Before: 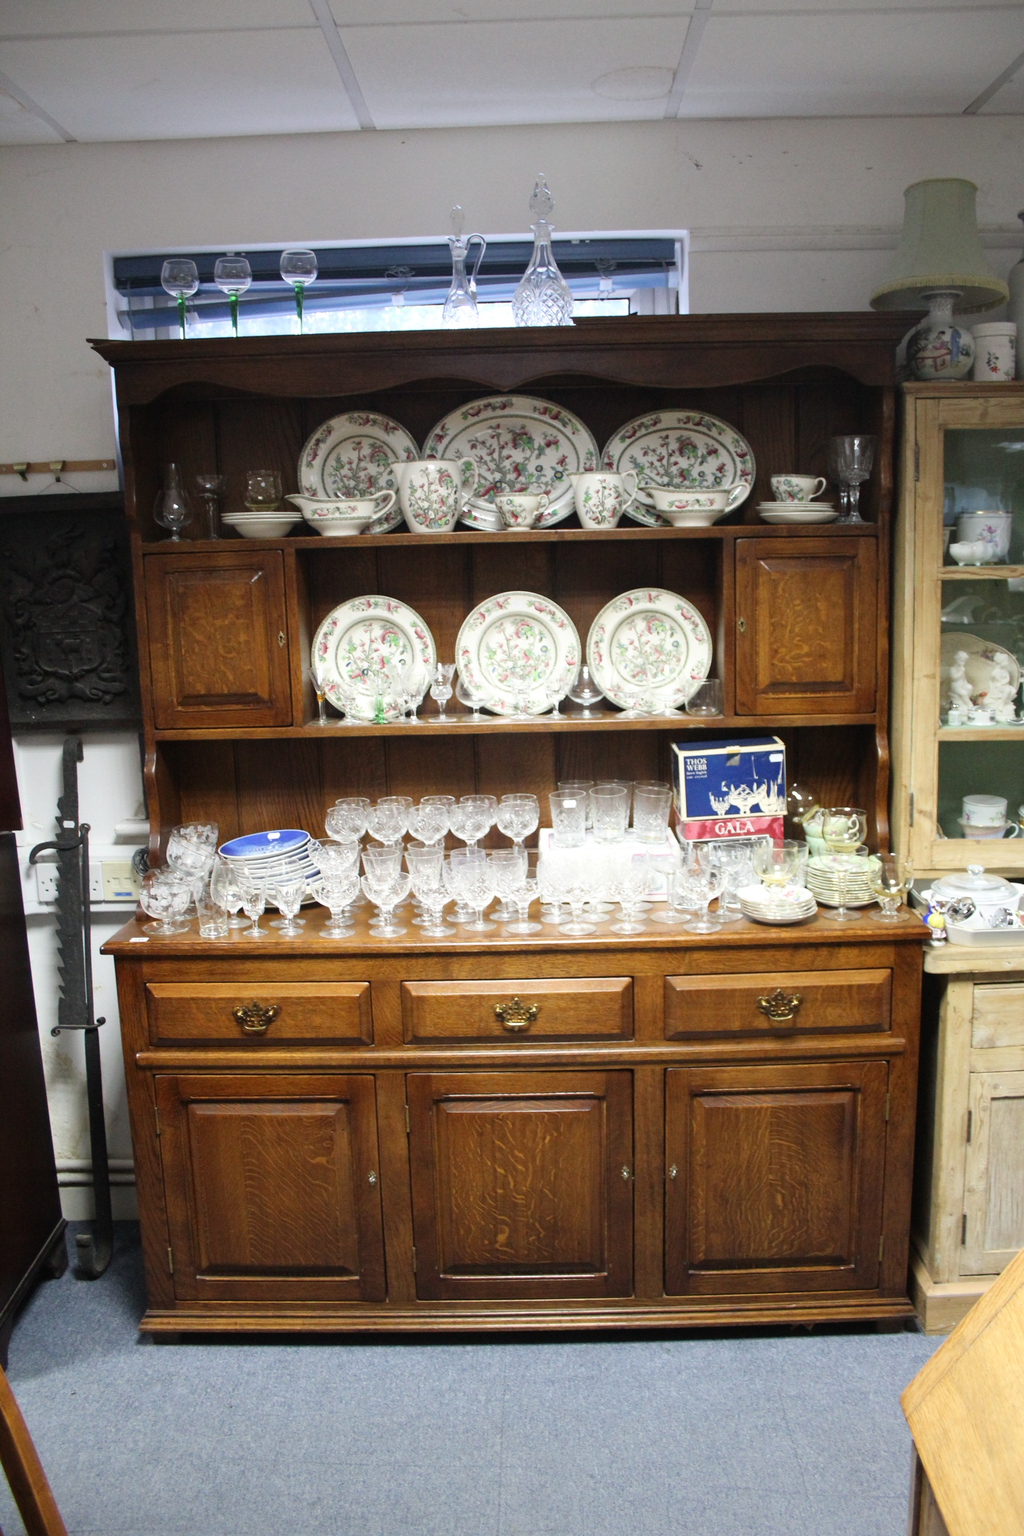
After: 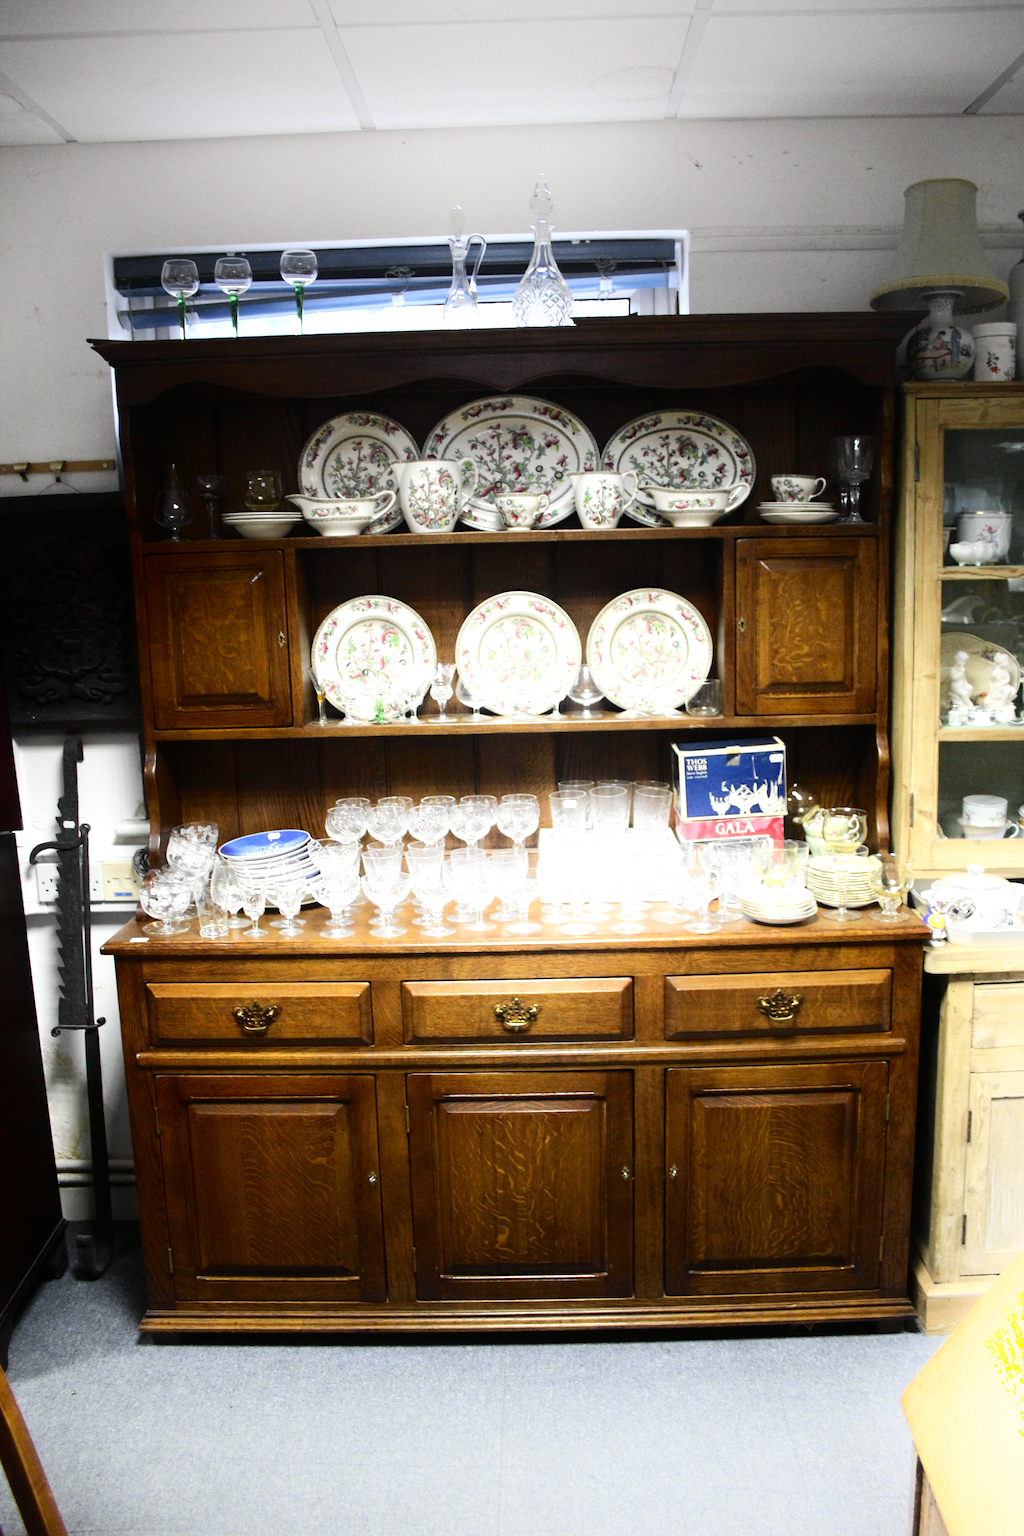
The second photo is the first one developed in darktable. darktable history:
tone curve: curves: ch0 [(0, 0) (0.037, 0.025) (0.131, 0.093) (0.275, 0.256) (0.497, 0.51) (0.617, 0.643) (0.704, 0.732) (0.813, 0.832) (0.911, 0.925) (0.997, 0.995)]; ch1 [(0, 0) (0.301, 0.3) (0.444, 0.45) (0.493, 0.495) (0.507, 0.503) (0.534, 0.533) (0.582, 0.58) (0.658, 0.693) (0.746, 0.77) (1, 1)]; ch2 [(0, 0) (0.246, 0.233) (0.36, 0.352) (0.415, 0.418) (0.476, 0.492) (0.502, 0.504) (0.525, 0.518) (0.539, 0.544) (0.586, 0.602) (0.634, 0.651) (0.706, 0.727) (0.853, 0.852) (1, 0.951)], color space Lab, independent channels
tone equalizer: -8 EV -0.407 EV, -7 EV -0.408 EV, -6 EV -0.371 EV, -5 EV -0.247 EV, -3 EV 0.198 EV, -2 EV 0.343 EV, -1 EV 0.4 EV, +0 EV 0.416 EV, edges refinement/feathering 500, mask exposure compensation -1.57 EV, preserve details no
shadows and highlights: shadows -54.37, highlights 86.19, soften with gaussian
